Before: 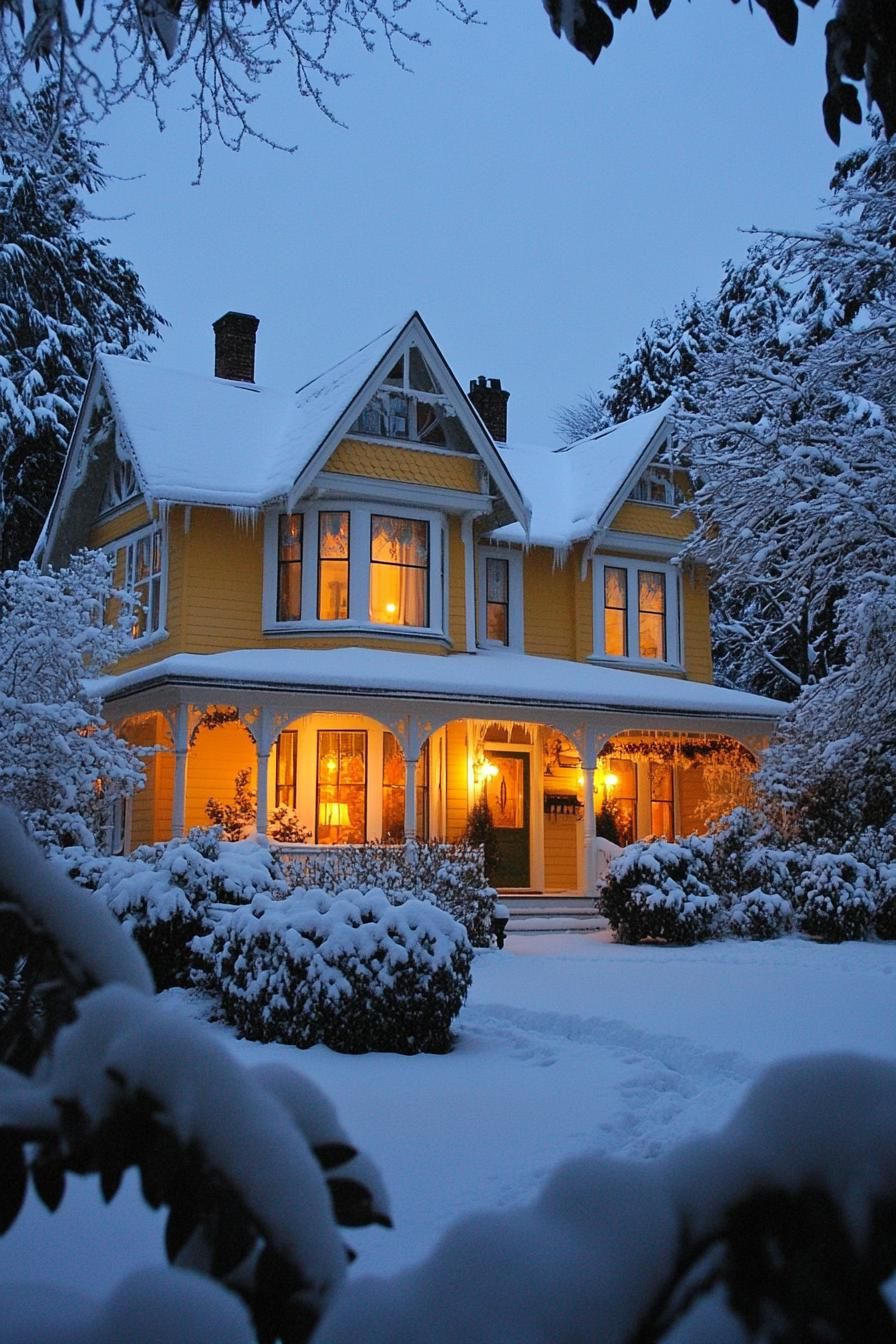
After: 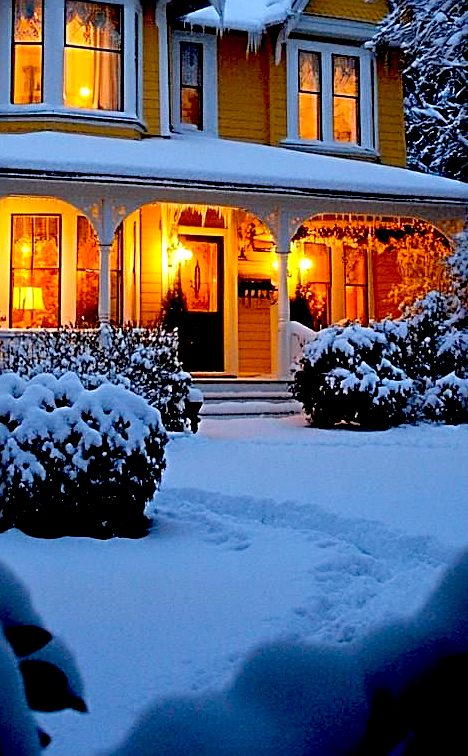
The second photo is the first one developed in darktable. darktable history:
sharpen: radius 3.077
exposure: black level correction 0.042, exposure 0.499 EV, compensate exposure bias true, compensate highlight preservation false
tone equalizer: mask exposure compensation -0.485 EV
crop: left 34.193%, top 38.443%, right 13.516%, bottom 5.257%
